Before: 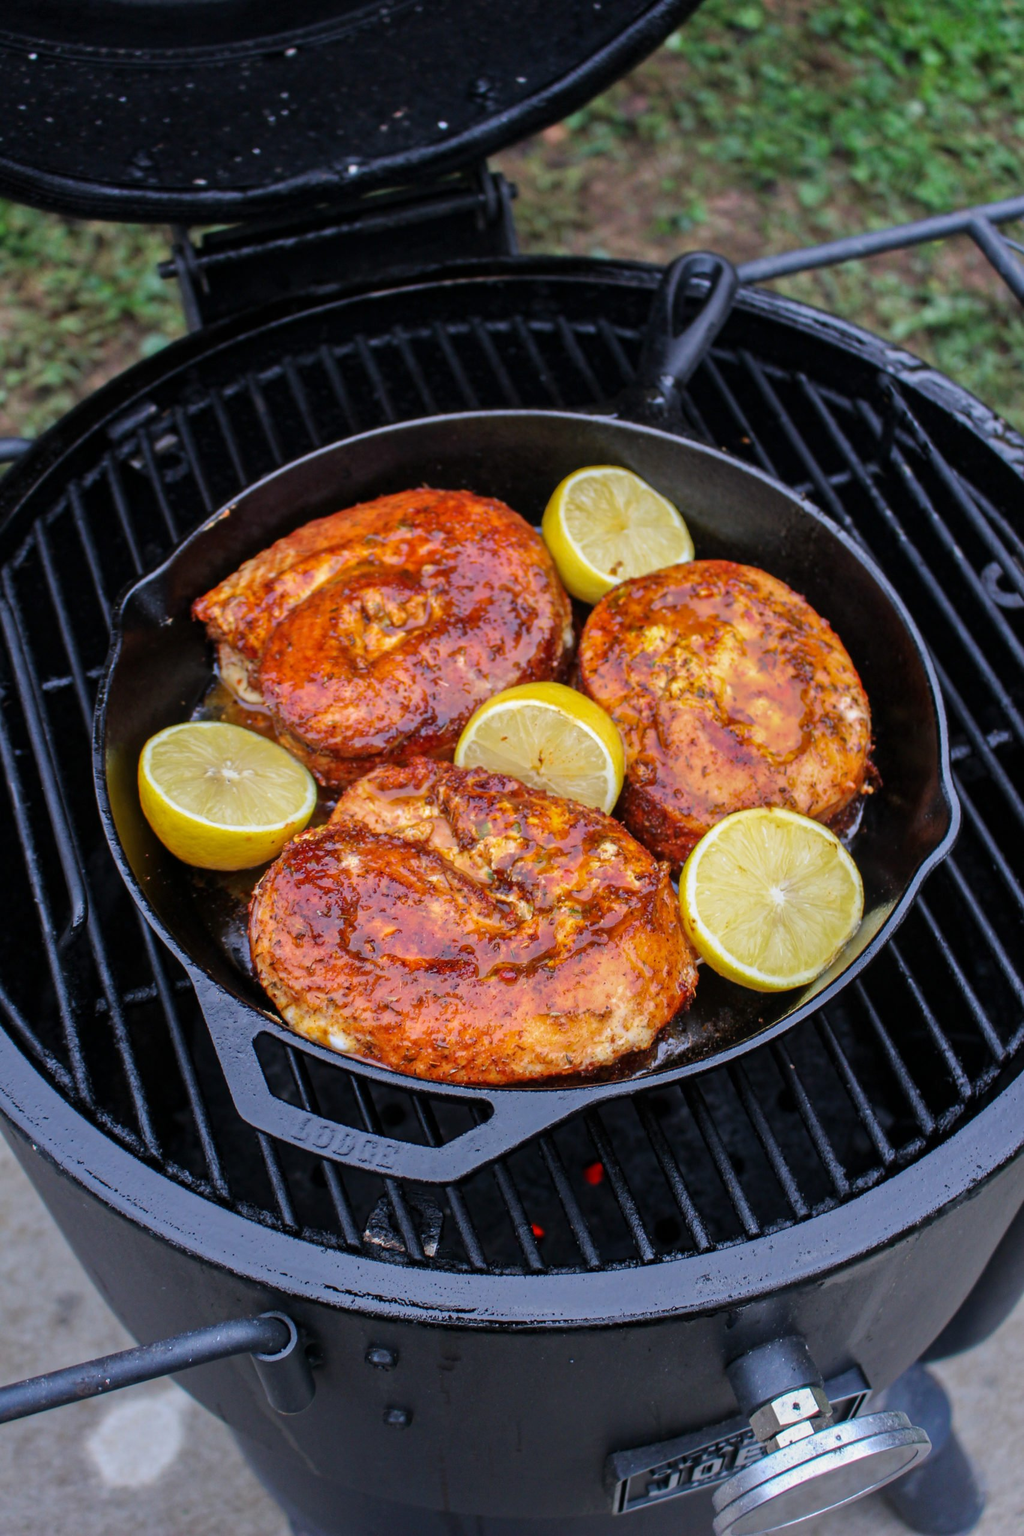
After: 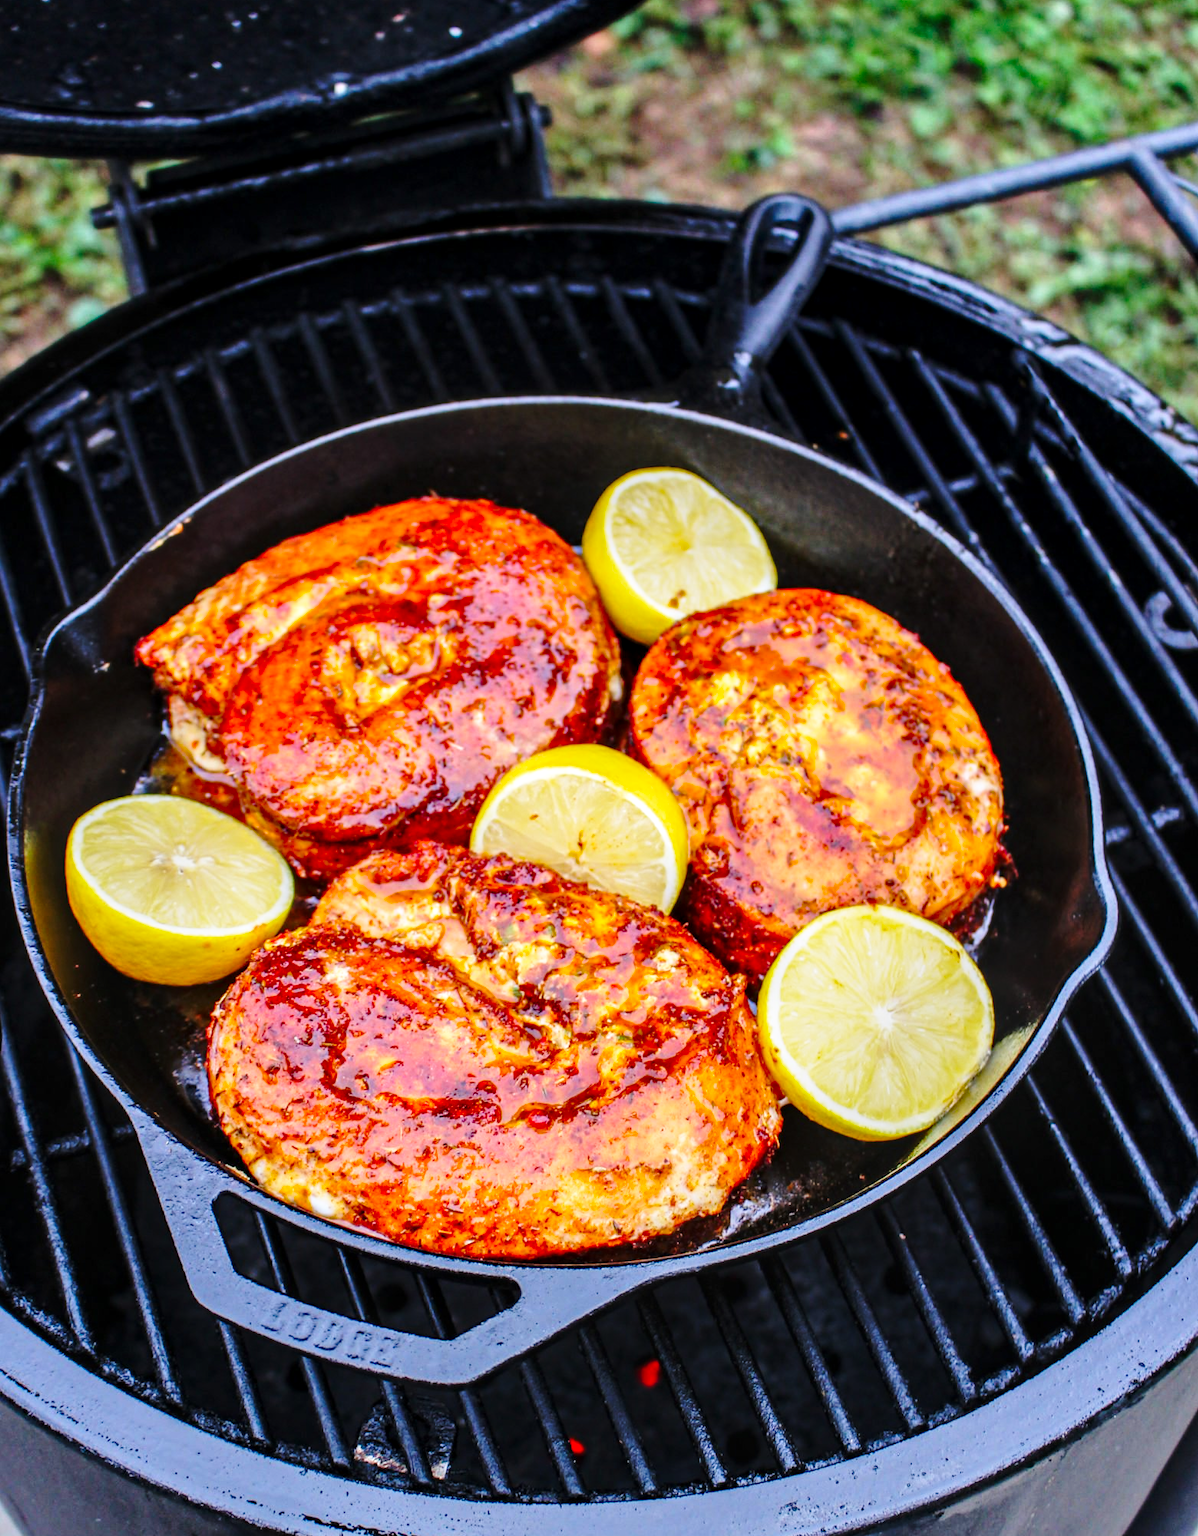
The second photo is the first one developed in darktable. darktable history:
local contrast: detail 130%
crop: left 8.517%, top 6.548%, bottom 15.25%
base curve: curves: ch0 [(0, 0) (0.036, 0.037) (0.121, 0.228) (0.46, 0.76) (0.859, 0.983) (1, 1)], preserve colors none
contrast brightness saturation: contrast 0.036, saturation 0.165
color zones: mix 38.92%
tone equalizer: edges refinement/feathering 500, mask exposure compensation -1.57 EV, preserve details no
